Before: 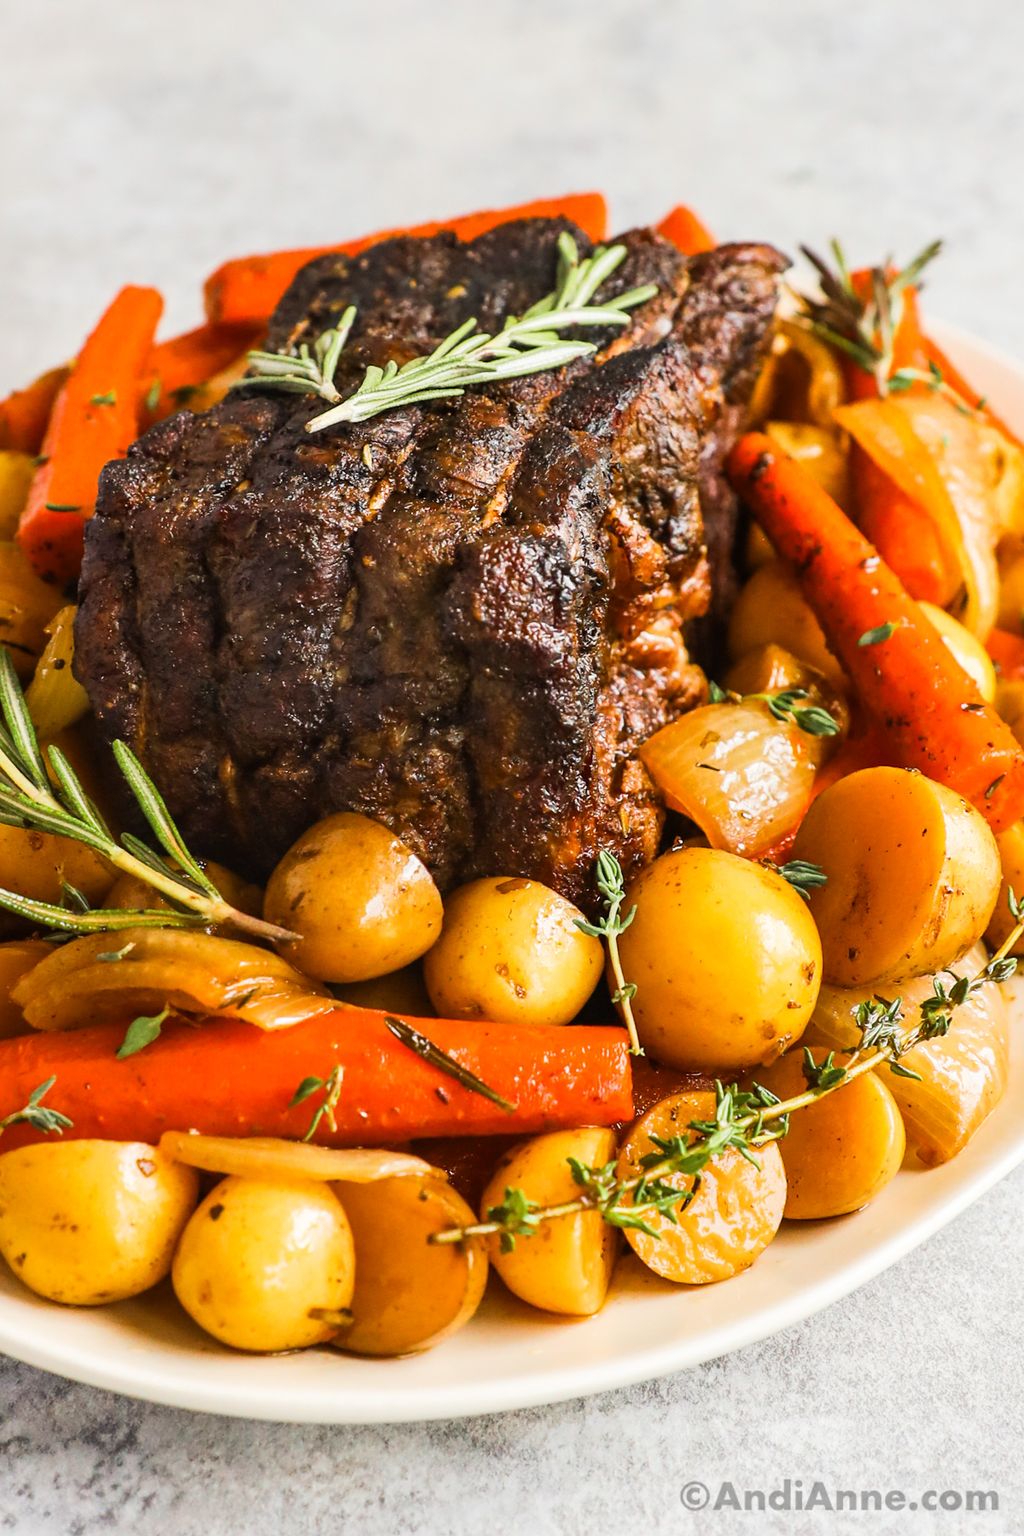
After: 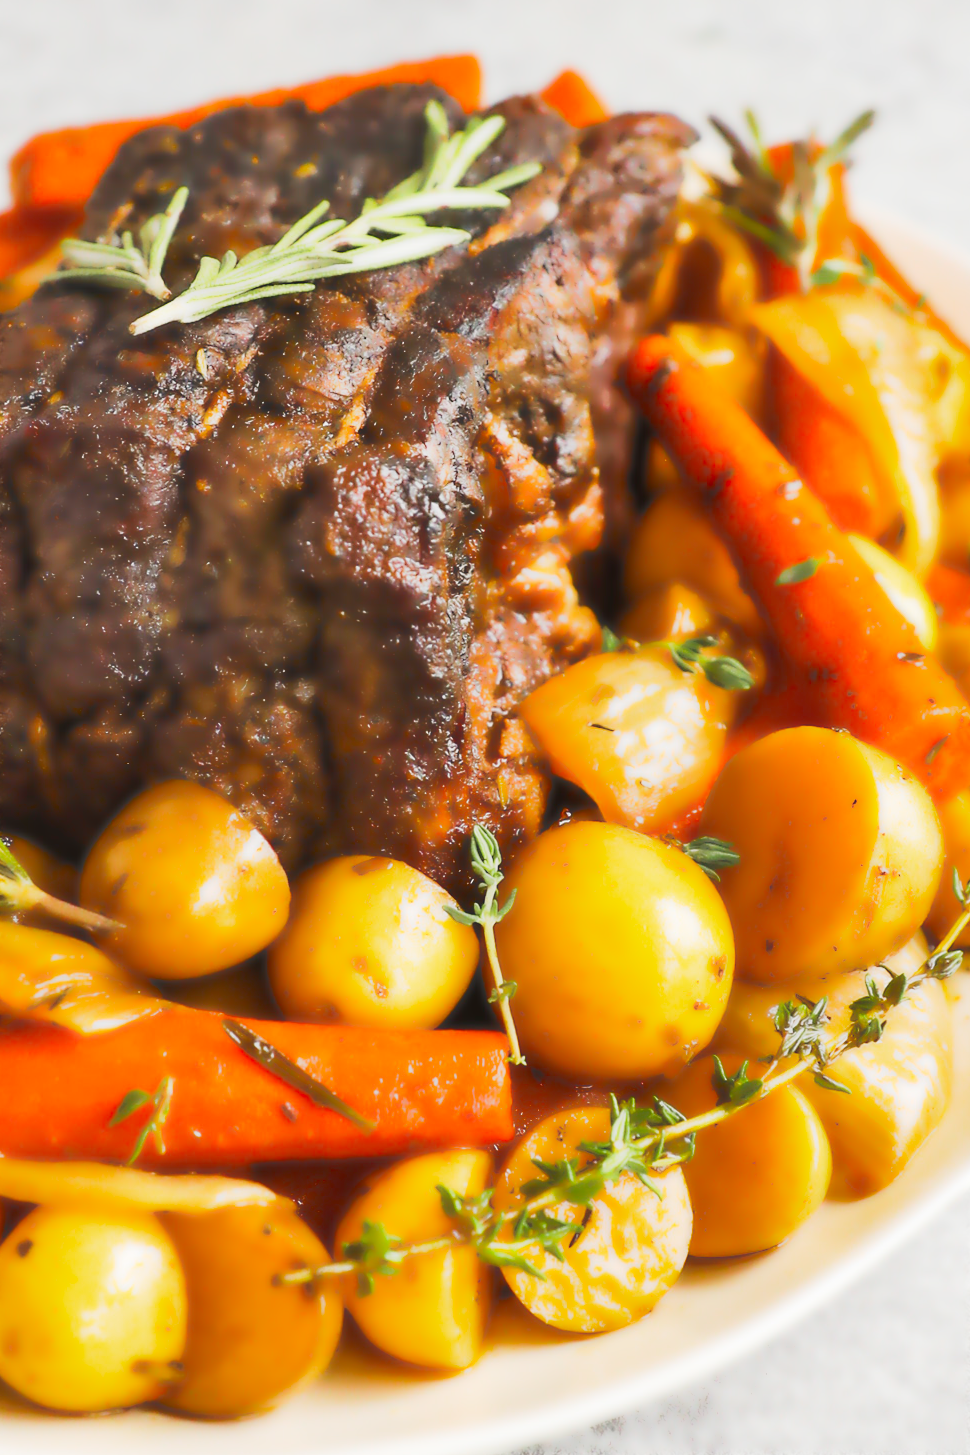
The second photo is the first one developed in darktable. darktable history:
lowpass: radius 4, soften with bilateral filter, unbound 0
crop: left 19.159%, top 9.58%, bottom 9.58%
shadows and highlights: on, module defaults
base curve: curves: ch0 [(0, 0) (0.204, 0.334) (0.55, 0.733) (1, 1)], preserve colors none
